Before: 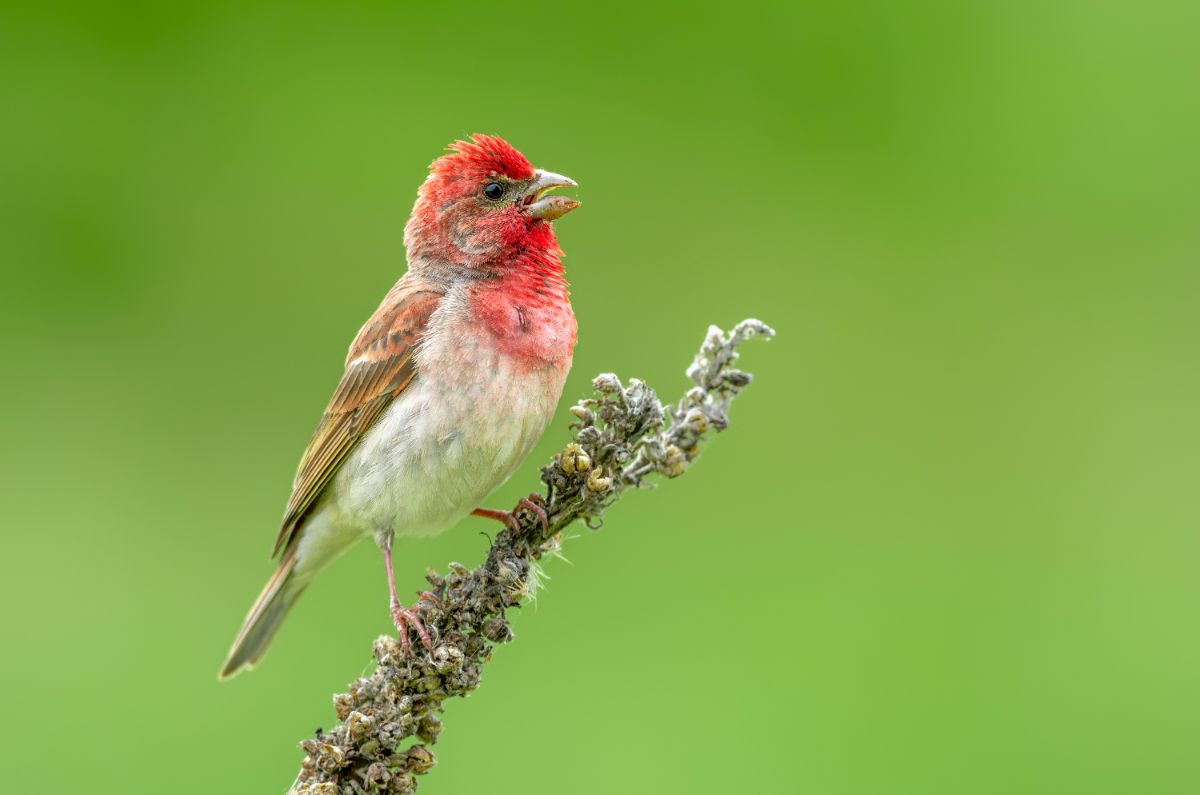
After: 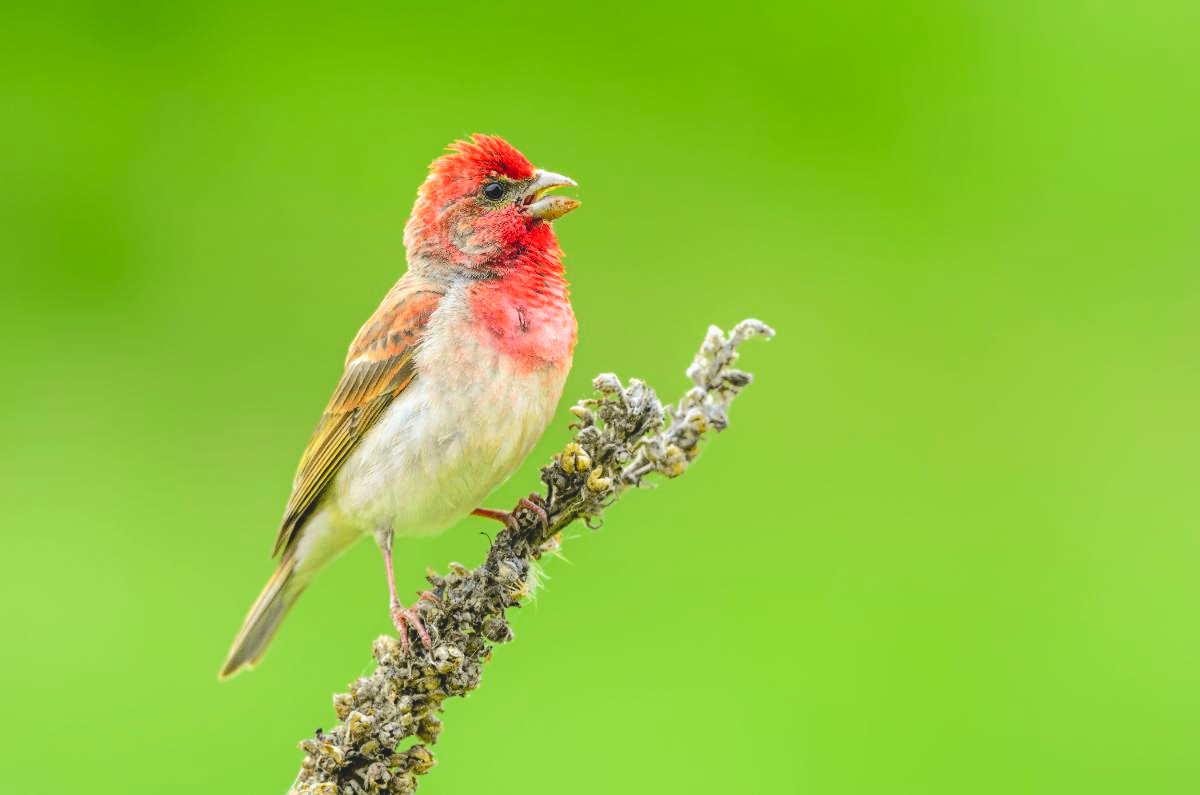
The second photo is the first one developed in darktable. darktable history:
exposure: black level correction -0.015, compensate exposure bias true, compensate highlight preservation false
tone curve: curves: ch0 [(0, 0) (0.071, 0.06) (0.253, 0.242) (0.437, 0.498) (0.55, 0.644) (0.657, 0.749) (0.823, 0.876) (1, 0.99)]; ch1 [(0, 0) (0.346, 0.307) (0.408, 0.369) (0.453, 0.457) (0.476, 0.489) (0.502, 0.493) (0.521, 0.515) (0.537, 0.531) (0.612, 0.641) (0.676, 0.728) (1, 1)]; ch2 [(0, 0) (0.346, 0.34) (0.434, 0.46) (0.485, 0.494) (0.5, 0.494) (0.511, 0.504) (0.537, 0.551) (0.579, 0.599) (0.625, 0.686) (1, 1)], color space Lab, independent channels, preserve colors none
